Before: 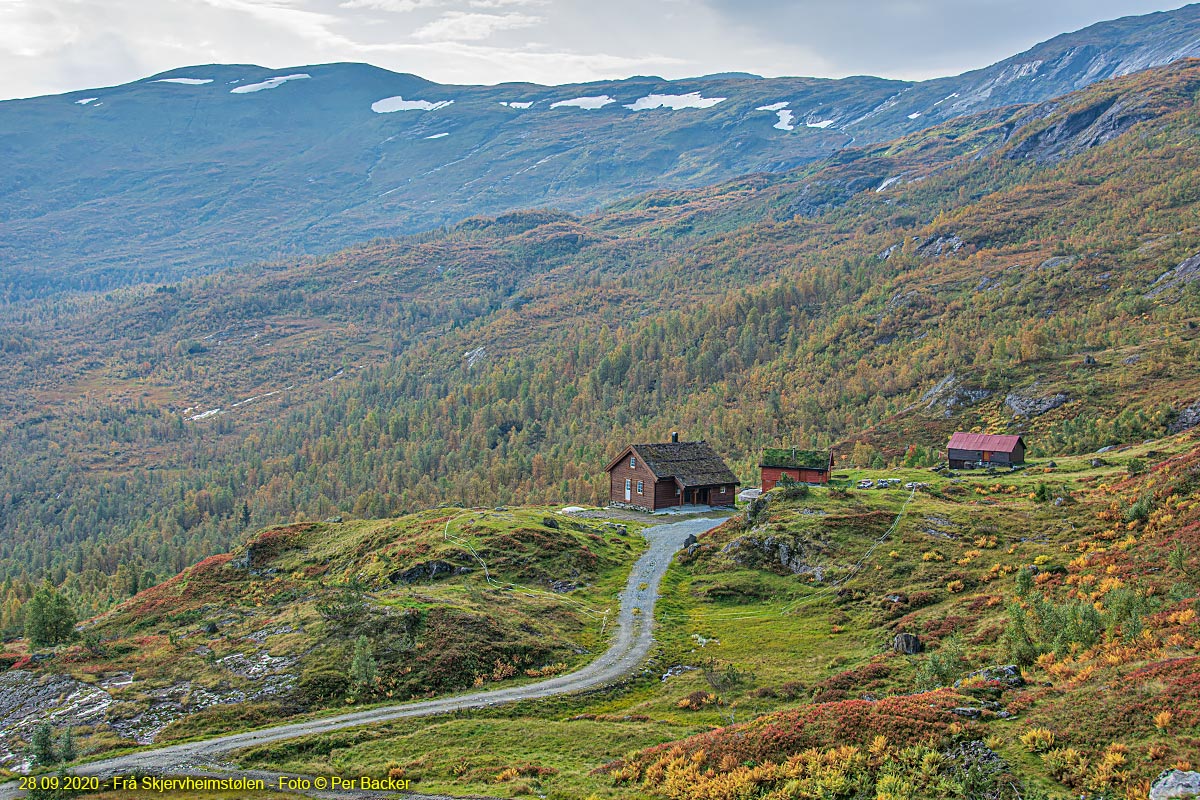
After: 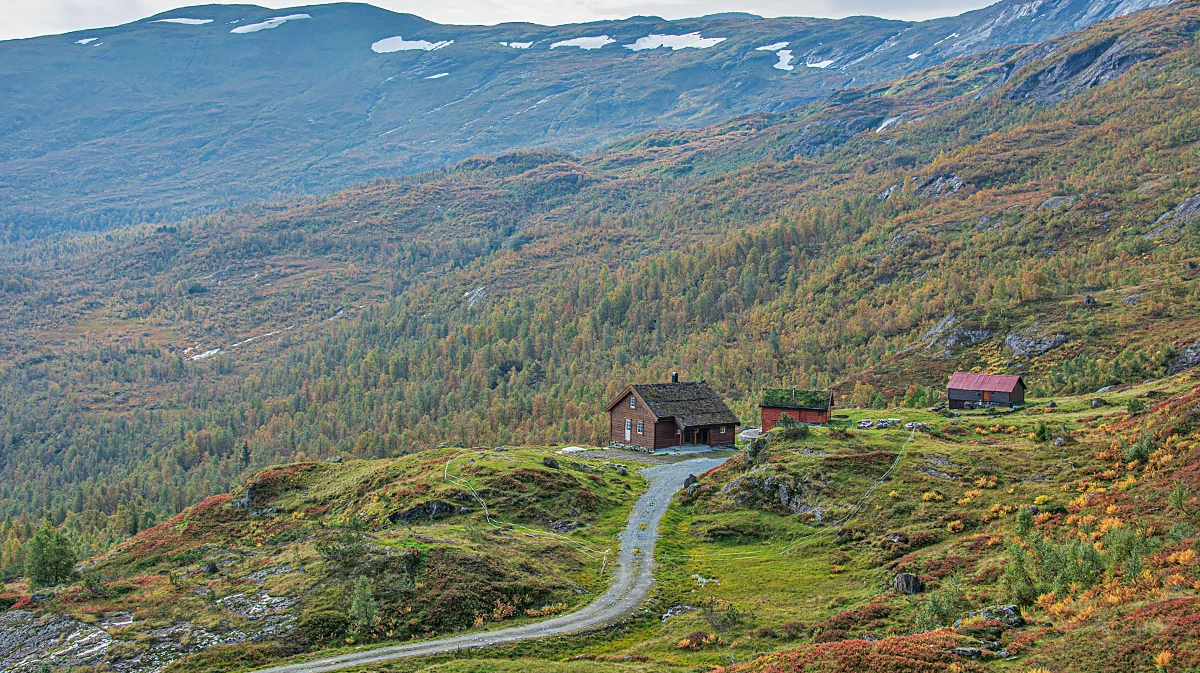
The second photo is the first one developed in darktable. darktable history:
shadows and highlights: shadows 19.85, highlights -19.86, soften with gaussian
crop: top 7.587%, bottom 8.192%
